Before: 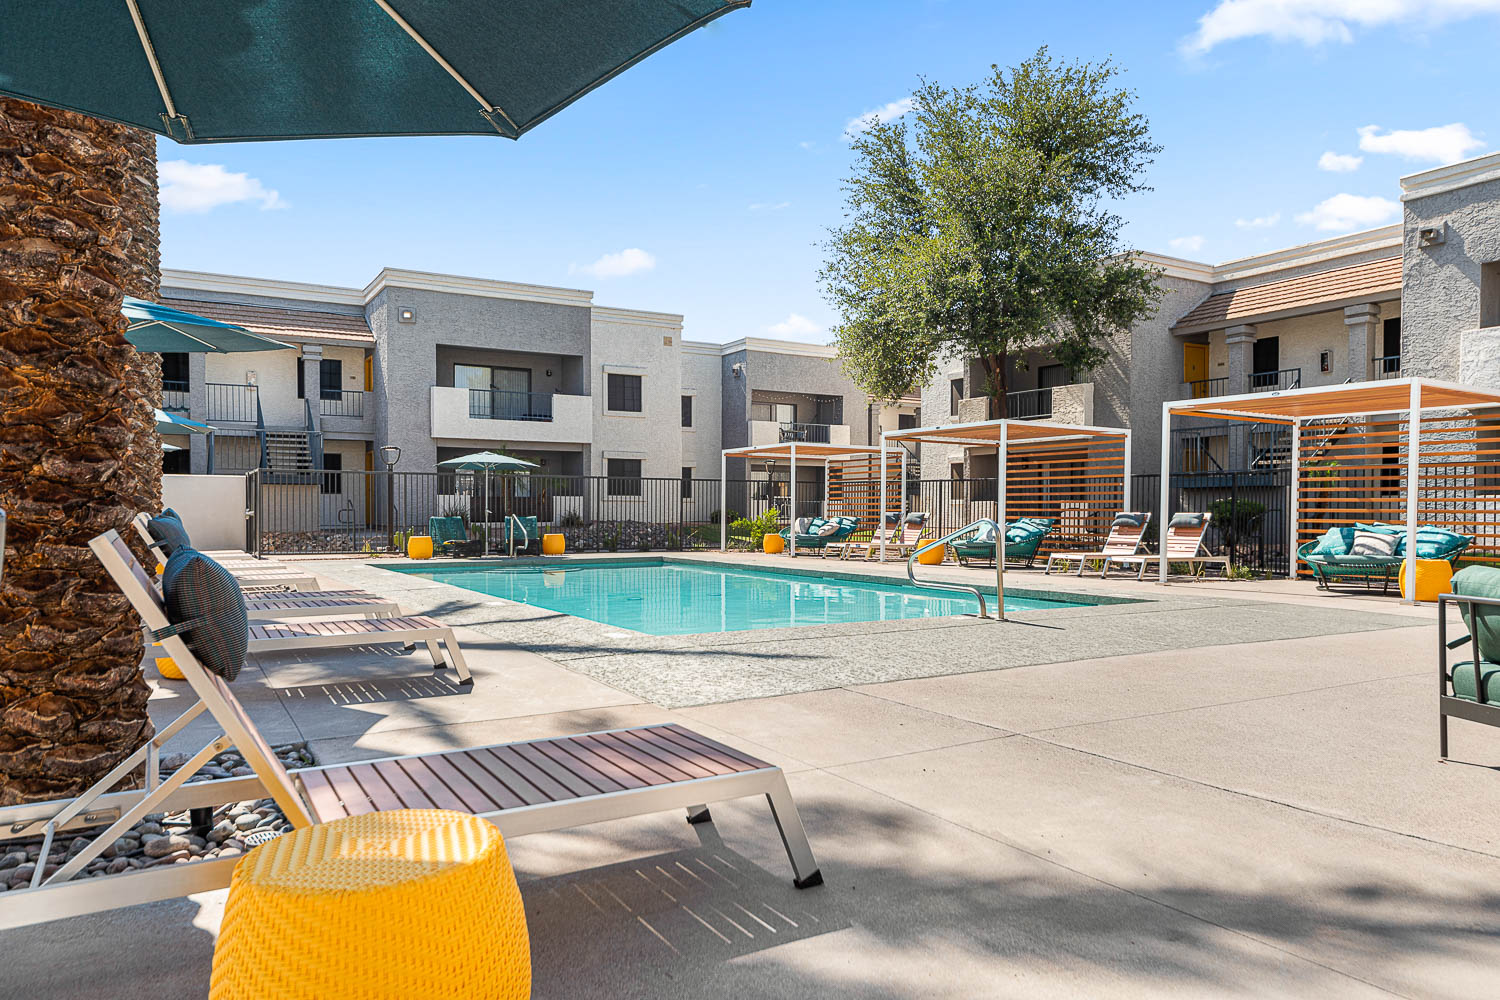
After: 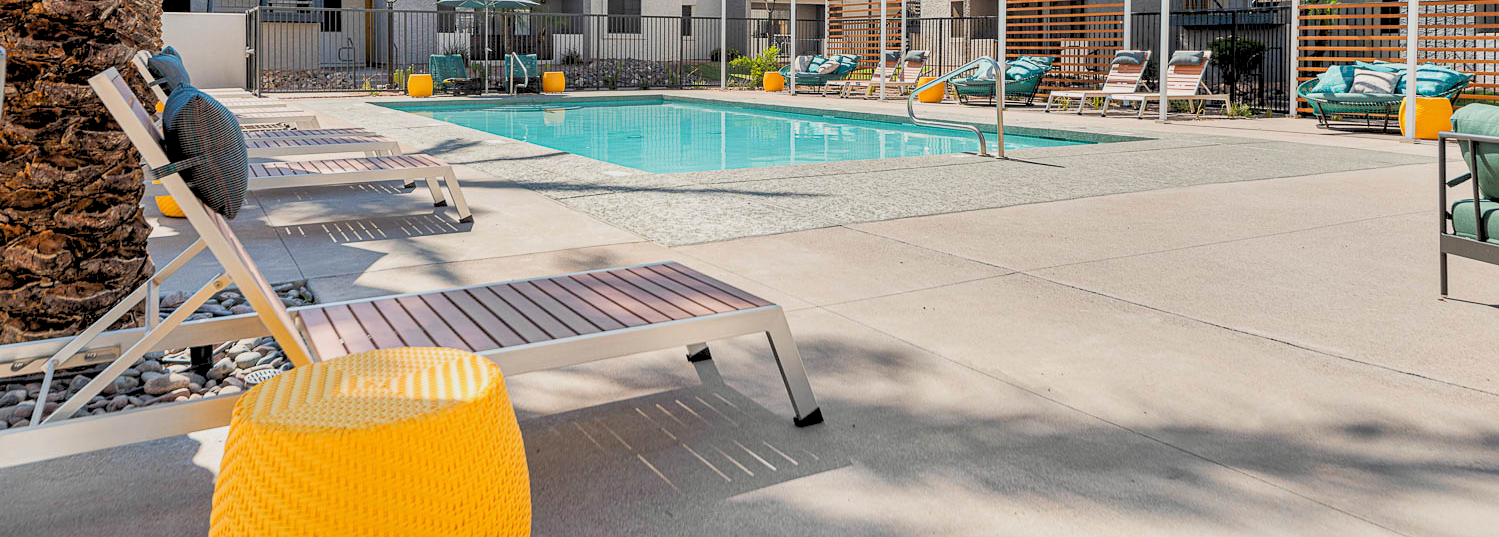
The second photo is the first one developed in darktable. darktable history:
shadows and highlights: shadows 30.86, highlights 0, soften with gaussian
rgb levels: preserve colors sum RGB, levels [[0.038, 0.433, 0.934], [0, 0.5, 1], [0, 0.5, 1]]
crop and rotate: top 46.237%
